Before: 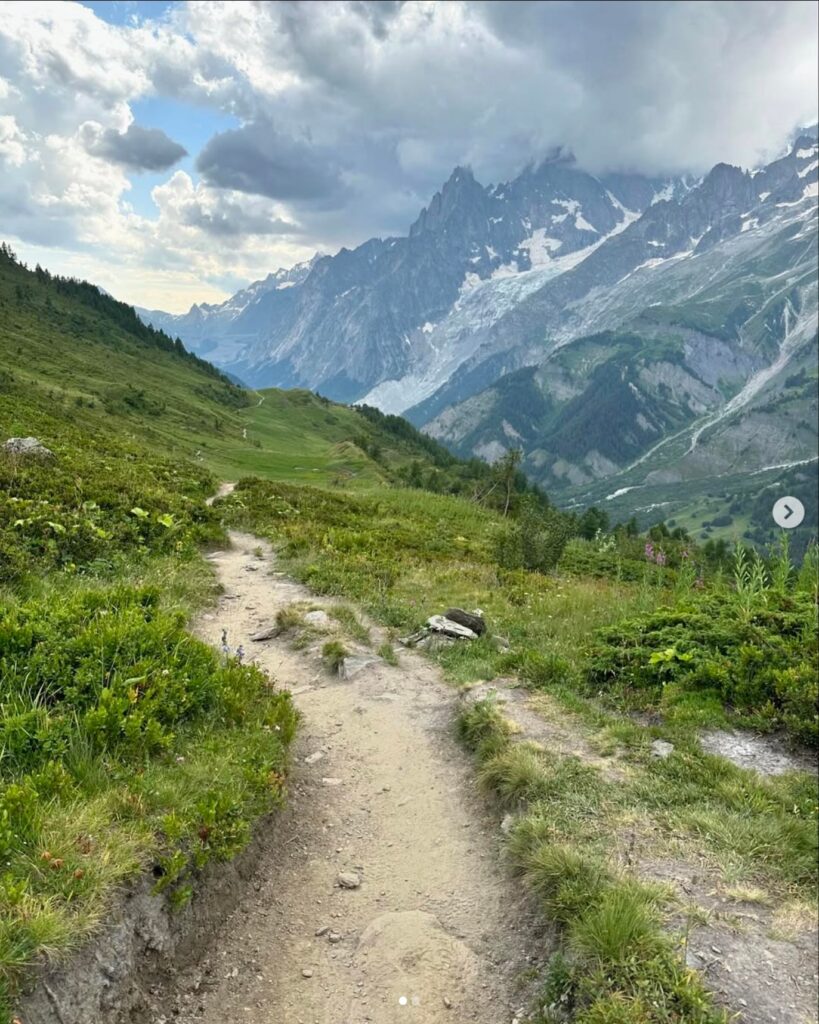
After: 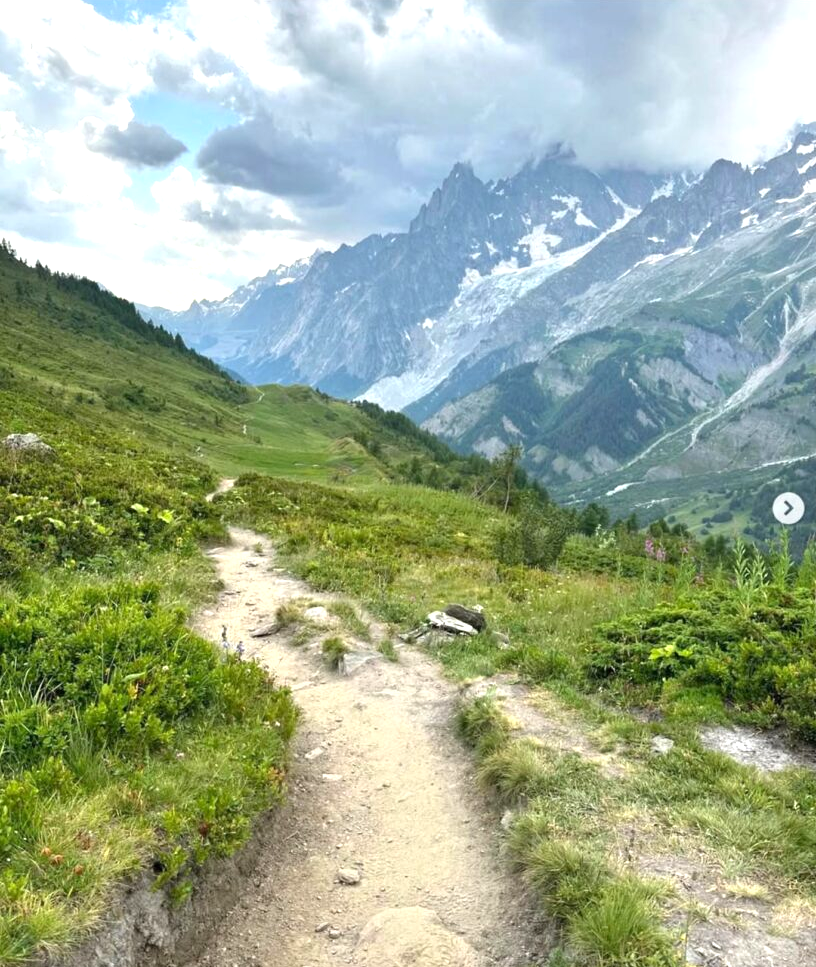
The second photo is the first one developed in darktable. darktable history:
crop: top 0.448%, right 0.264%, bottom 5.045%
exposure: exposure 0.6 EV, compensate highlight preservation false
